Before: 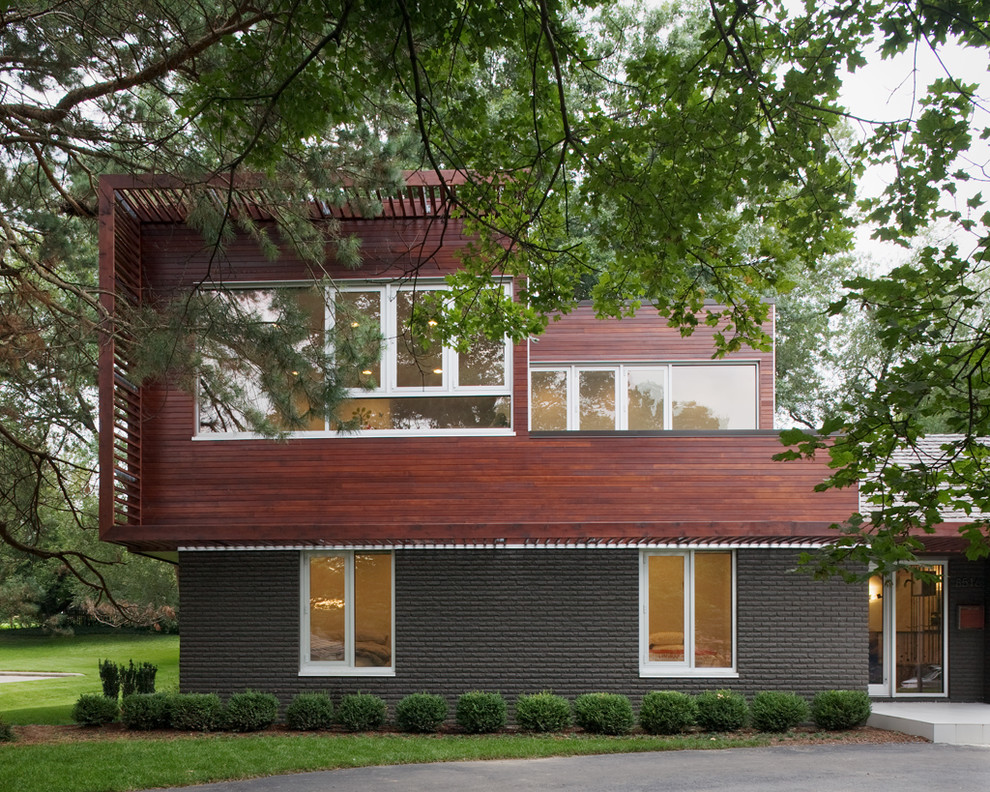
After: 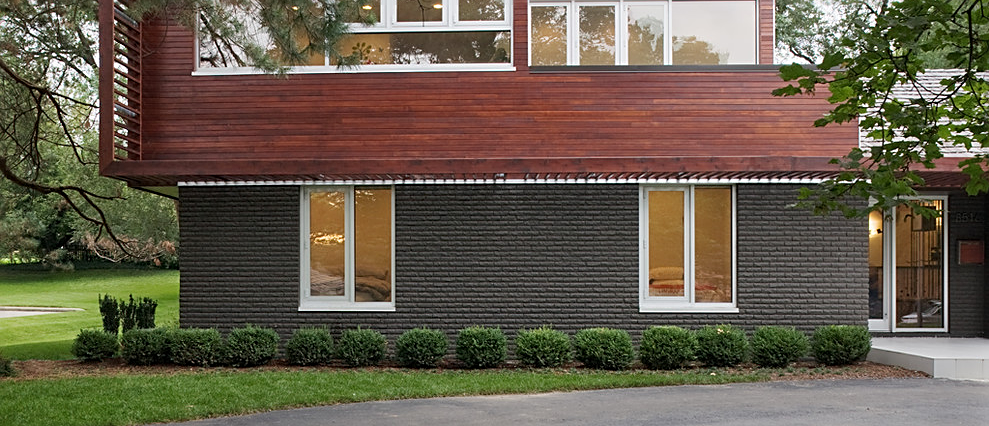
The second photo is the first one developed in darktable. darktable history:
crop and rotate: top 46.142%, right 0.023%
shadows and highlights: shadows color adjustment 99.16%, highlights color adjustment 0.433%, soften with gaussian
sharpen: on, module defaults
